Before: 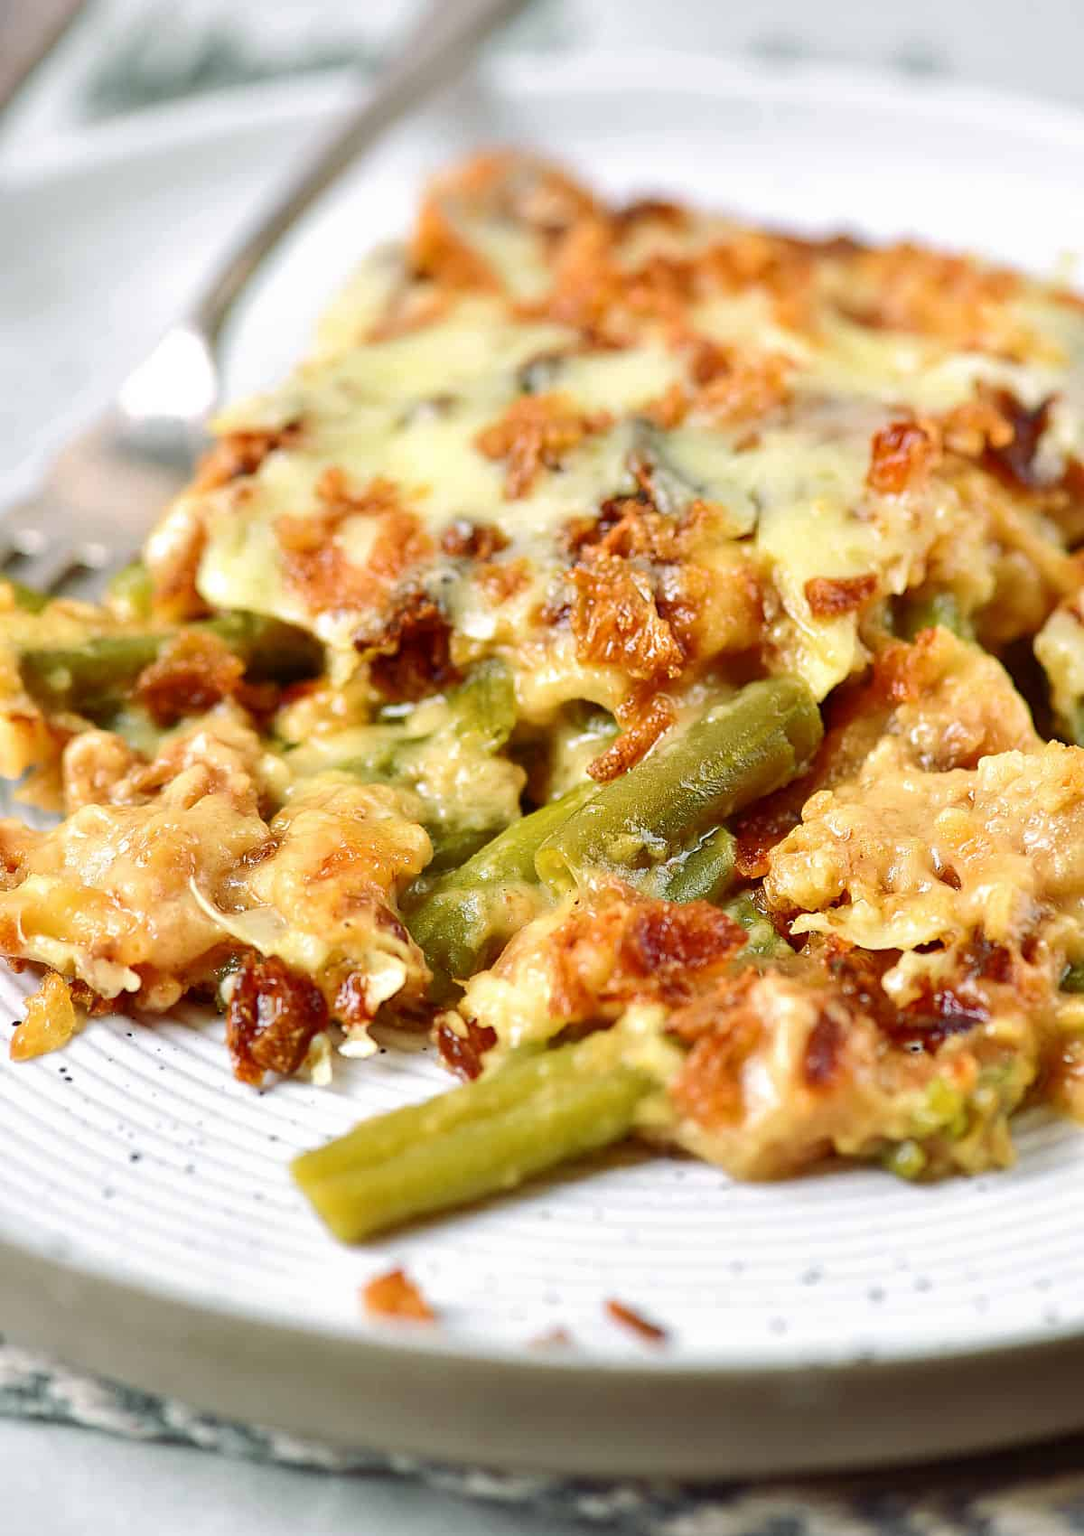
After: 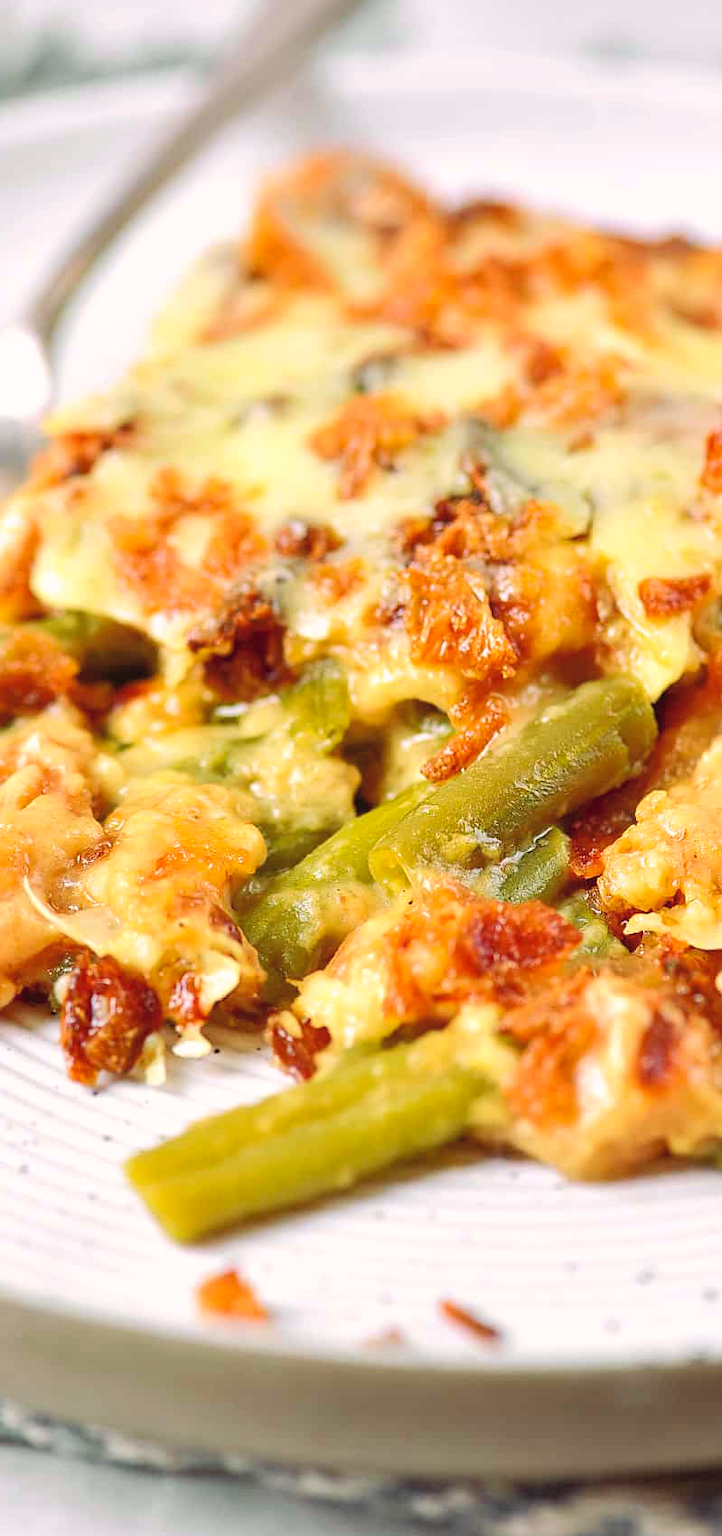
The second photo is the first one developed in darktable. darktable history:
contrast brightness saturation: brightness 0.145
color correction: highlights a* 3.29, highlights b* 1.93, saturation 1.15
crop: left 15.393%, right 17.859%
